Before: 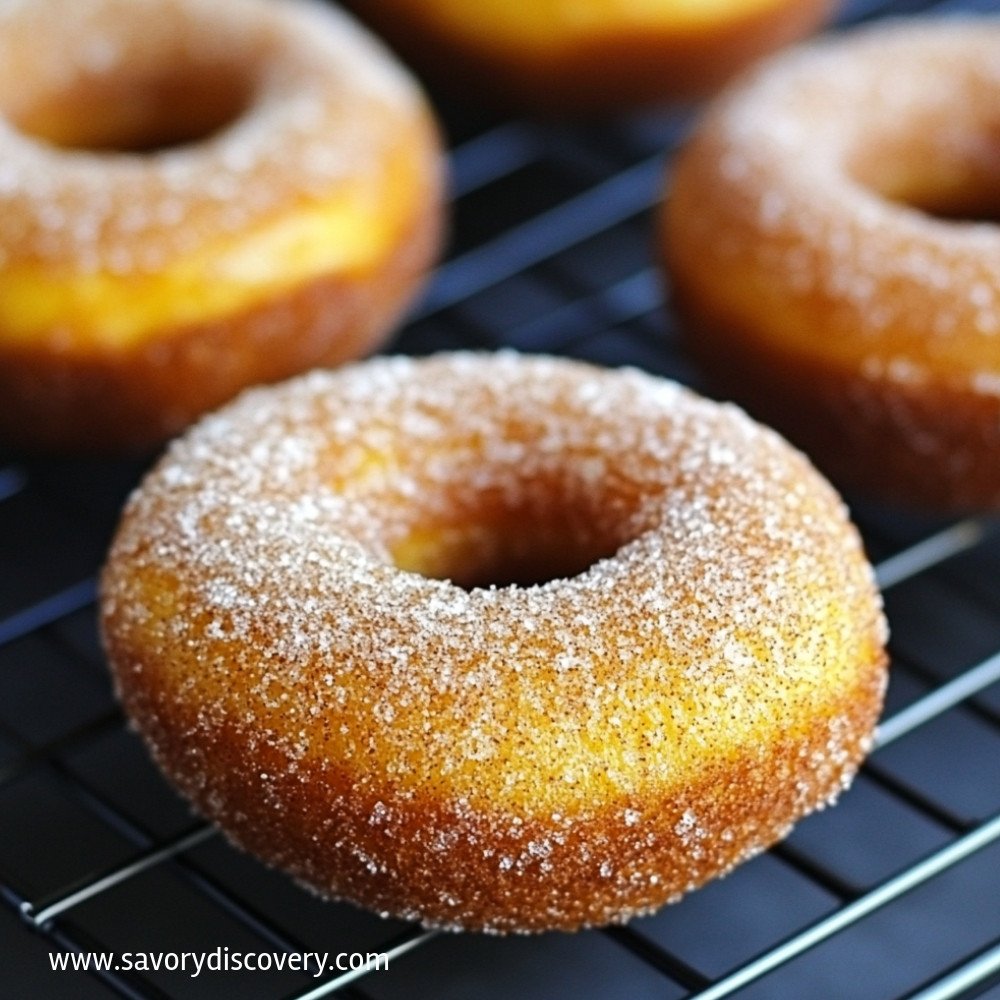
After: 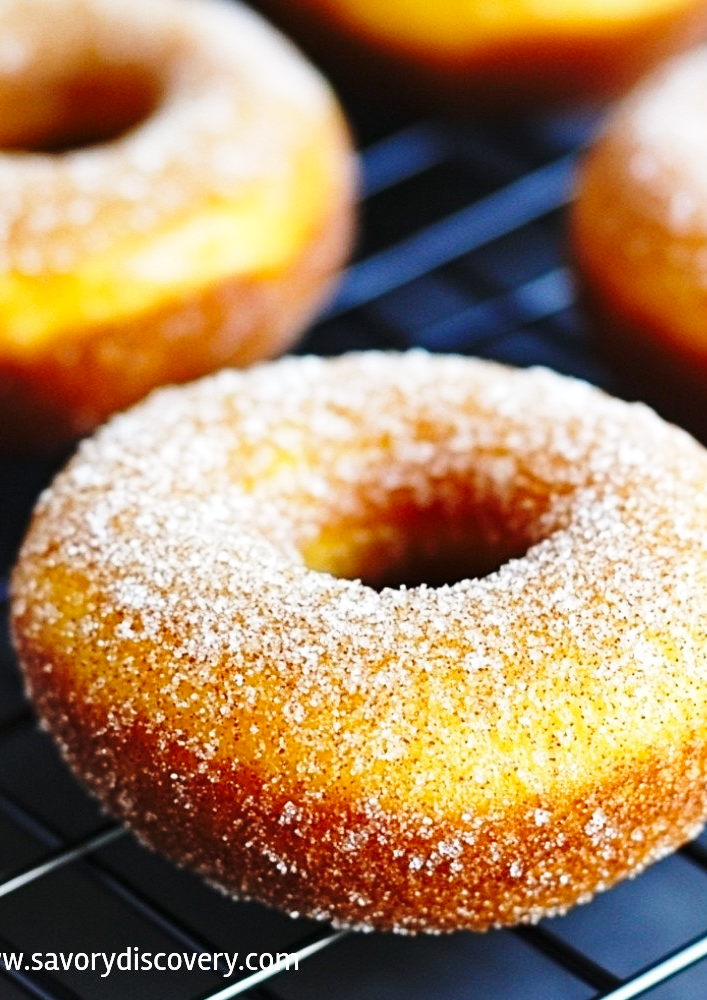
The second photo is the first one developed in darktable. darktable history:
shadows and highlights: shadows 37.27, highlights -28.18, soften with gaussian
crop and rotate: left 9.061%, right 20.142%
base curve: curves: ch0 [(0, 0) (0.028, 0.03) (0.121, 0.232) (0.46, 0.748) (0.859, 0.968) (1, 1)], preserve colors none
